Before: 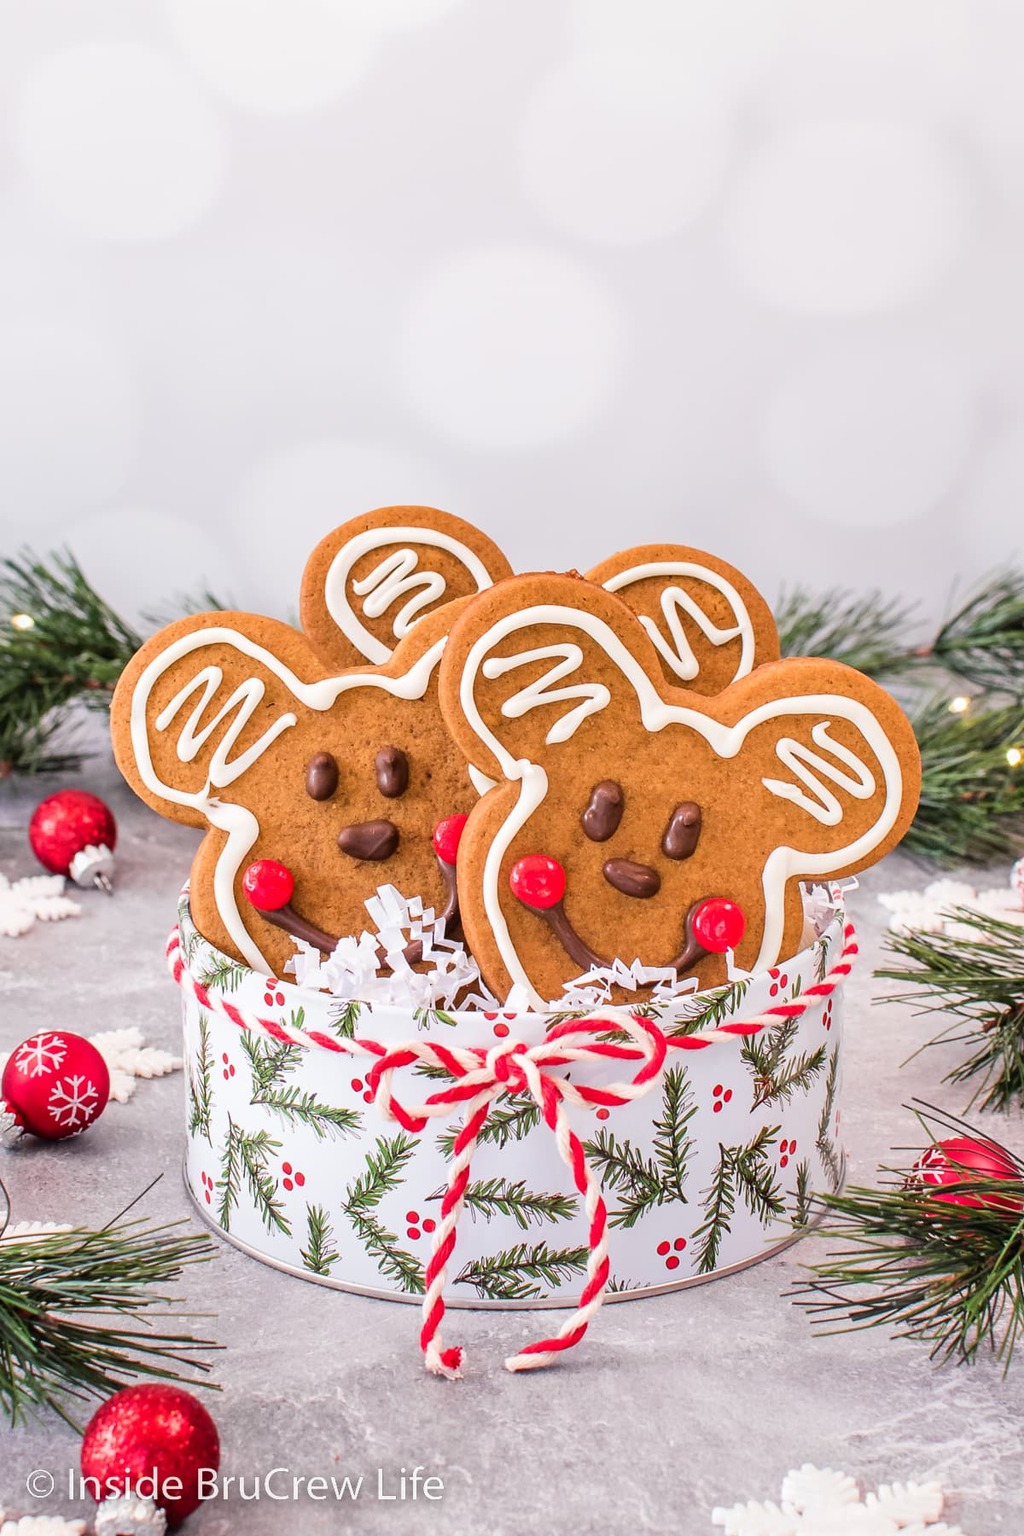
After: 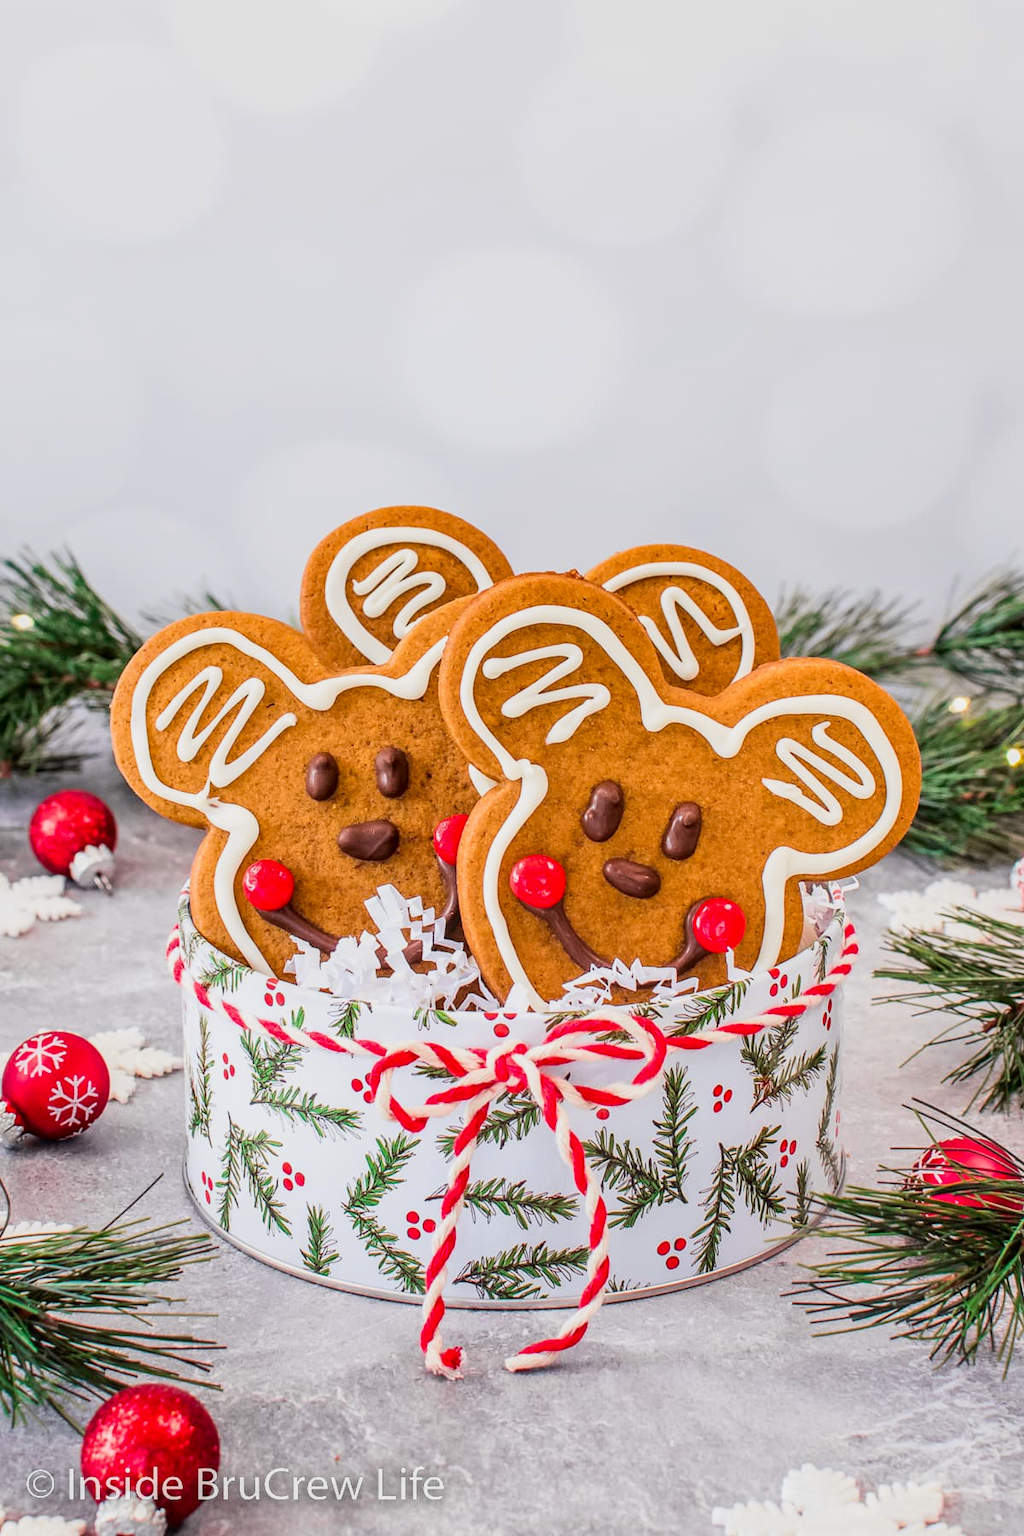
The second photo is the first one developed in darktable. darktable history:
tone curve: curves: ch0 [(0, 0.036) (0.053, 0.068) (0.211, 0.217) (0.519, 0.513) (0.847, 0.82) (0.991, 0.914)]; ch1 [(0, 0) (0.276, 0.206) (0.412, 0.353) (0.482, 0.475) (0.495, 0.5) (0.509, 0.502) (0.563, 0.57) (0.667, 0.672) (0.788, 0.809) (1, 1)]; ch2 [(0, 0) (0.438, 0.456) (0.473, 0.47) (0.503, 0.503) (0.523, 0.528) (0.562, 0.571) (0.612, 0.61) (0.679, 0.72) (1, 1)], color space Lab, independent channels, preserve colors none
local contrast: on, module defaults
